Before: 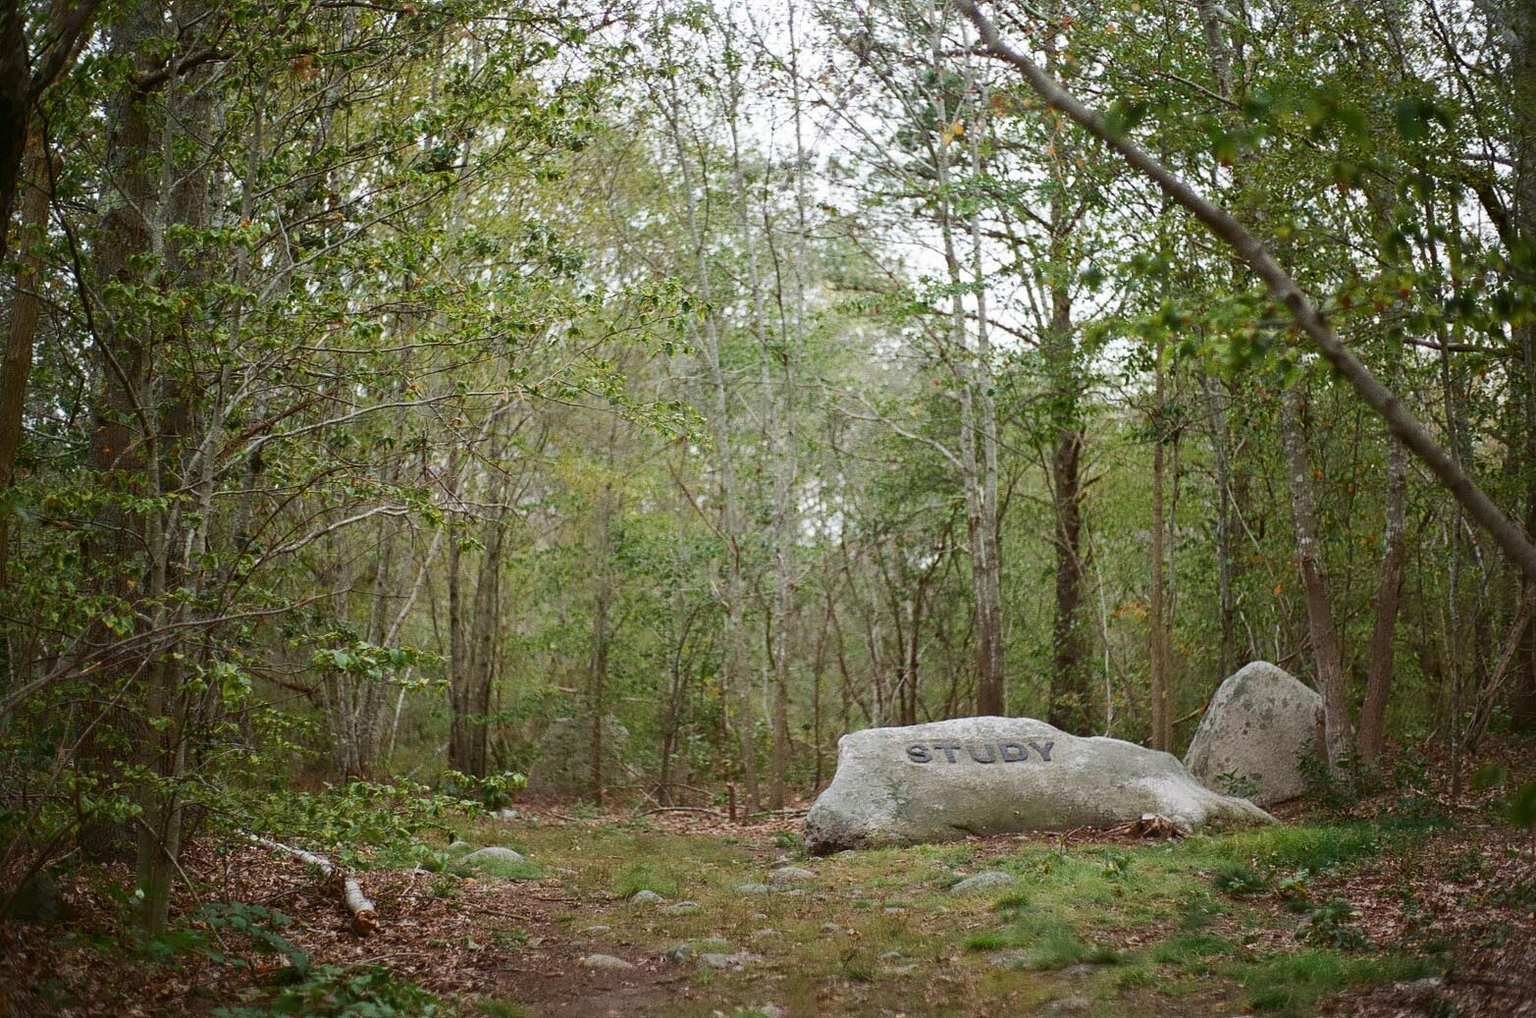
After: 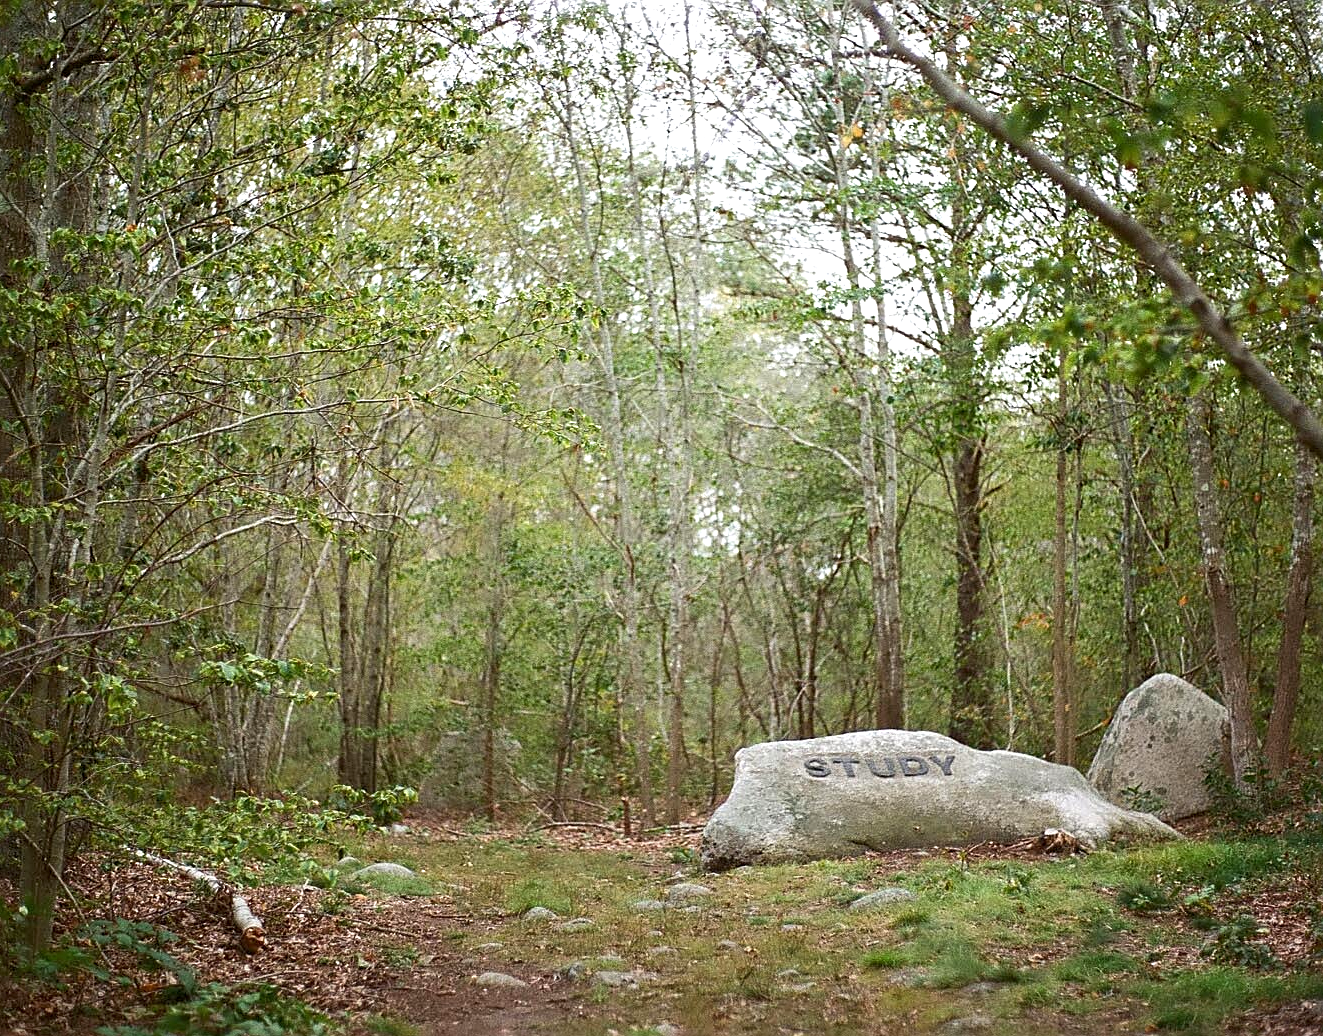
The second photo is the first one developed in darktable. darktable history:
exposure: black level correction 0.001, exposure 0.498 EV, compensate exposure bias true, compensate highlight preservation false
crop: left 7.644%, right 7.811%
sharpen: on, module defaults
